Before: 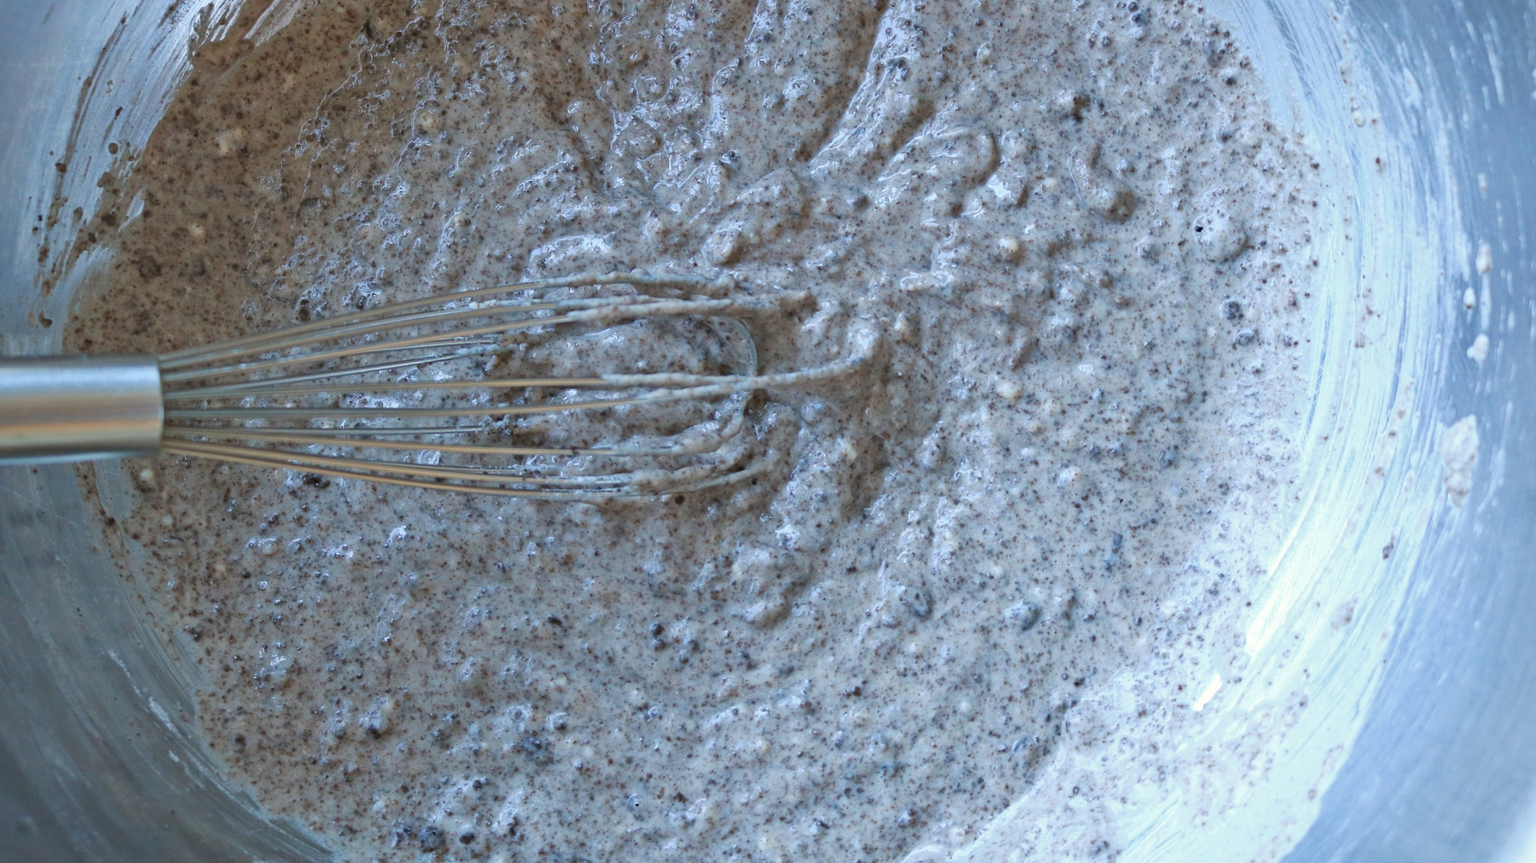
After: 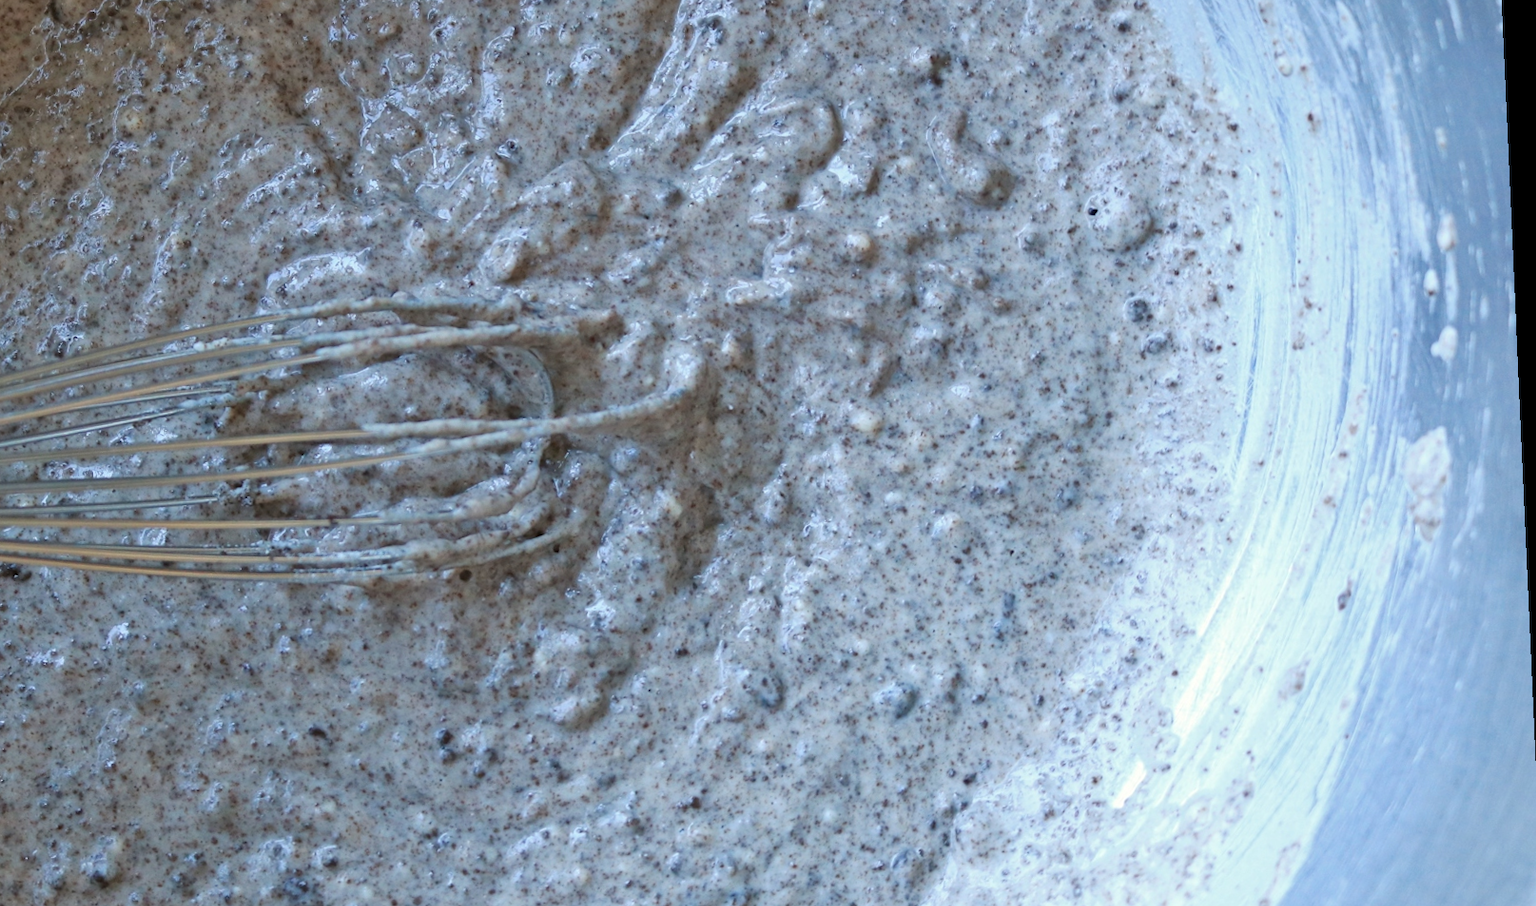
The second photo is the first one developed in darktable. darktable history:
rotate and perspective: rotation -2.56°, automatic cropping off
crop and rotate: left 20.74%, top 7.912%, right 0.375%, bottom 13.378%
